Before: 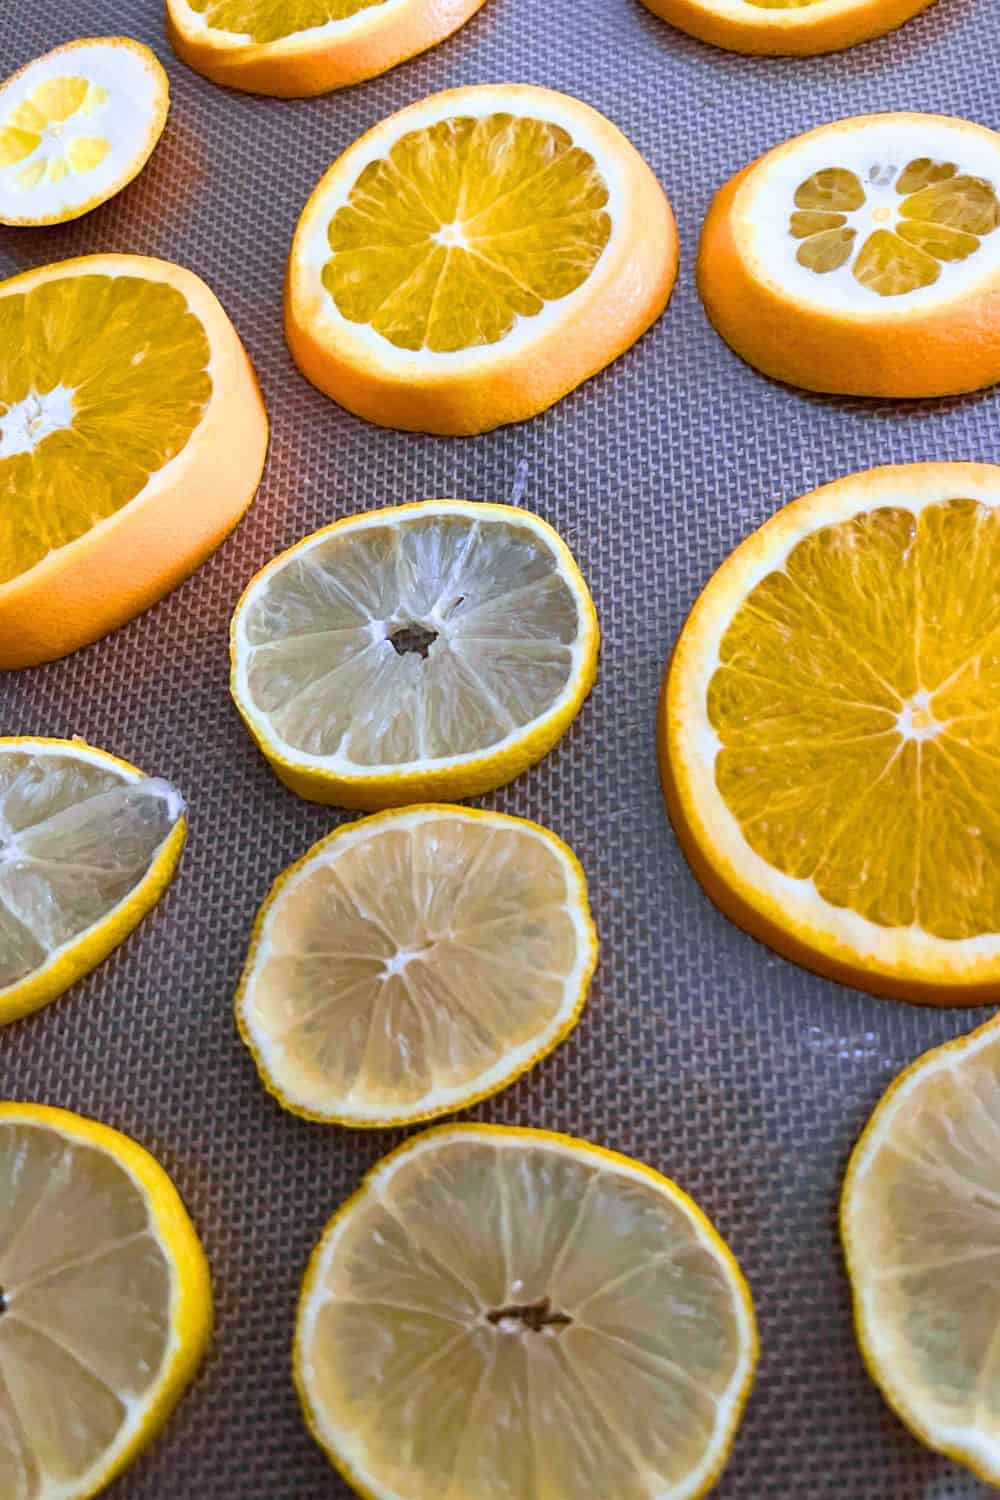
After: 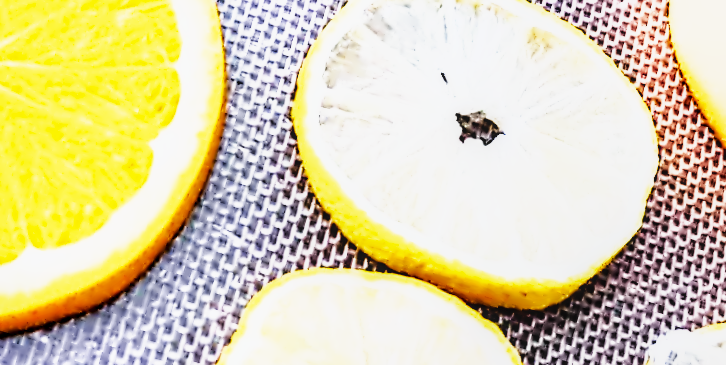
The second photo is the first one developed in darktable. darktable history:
exposure: exposure 0.367 EV, compensate highlight preservation false
shadows and highlights: shadows -20, white point adjustment -2, highlights -35
crop and rotate: angle 16.12°, top 30.835%, bottom 35.653%
contrast equalizer: octaves 7, y [[0.5, 0.542, 0.583, 0.625, 0.667, 0.708], [0.5 ×6], [0.5 ×6], [0, 0.033, 0.067, 0.1, 0.133, 0.167], [0, 0.05, 0.1, 0.15, 0.2, 0.25]]
local contrast: on, module defaults
base curve: curves: ch0 [(0, 0) (0.007, 0.004) (0.027, 0.03) (0.046, 0.07) (0.207, 0.54) (0.442, 0.872) (0.673, 0.972) (1, 1)], preserve colors none
rgb curve: curves: ch0 [(0, 0) (0.21, 0.15) (0.24, 0.21) (0.5, 0.75) (0.75, 0.96) (0.89, 0.99) (1, 1)]; ch1 [(0, 0.02) (0.21, 0.13) (0.25, 0.2) (0.5, 0.67) (0.75, 0.9) (0.89, 0.97) (1, 1)]; ch2 [(0, 0.02) (0.21, 0.13) (0.25, 0.2) (0.5, 0.67) (0.75, 0.9) (0.89, 0.97) (1, 1)], compensate middle gray true
